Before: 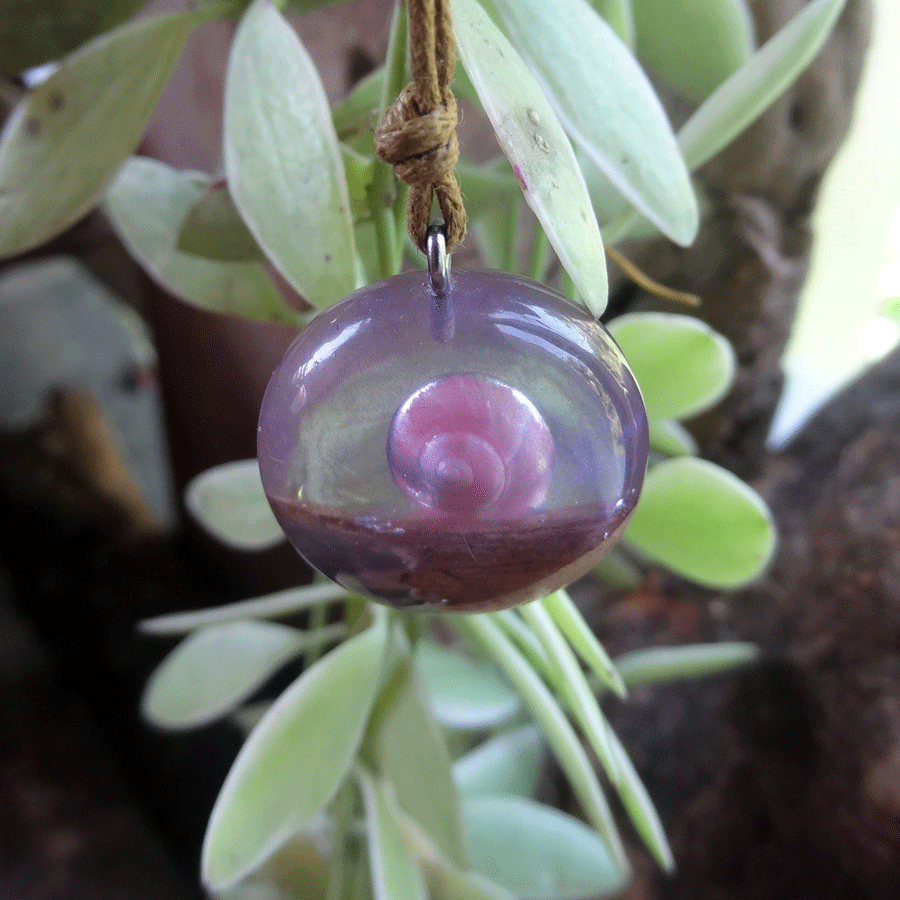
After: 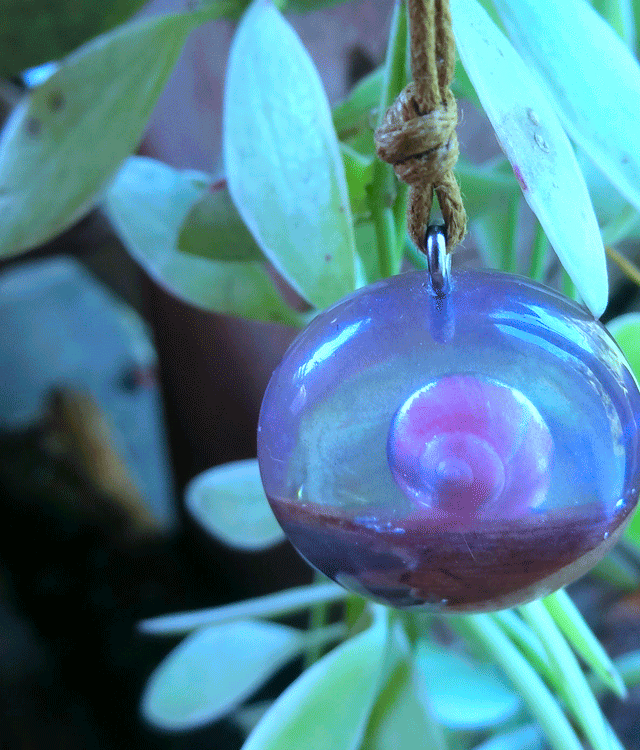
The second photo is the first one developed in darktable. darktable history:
white balance: red 0.871, blue 1.249
crop: right 28.885%, bottom 16.626%
exposure: exposure 0.375 EV, compensate highlight preservation false
color correction: highlights a* -7.33, highlights b* 1.26, shadows a* -3.55, saturation 1.4
